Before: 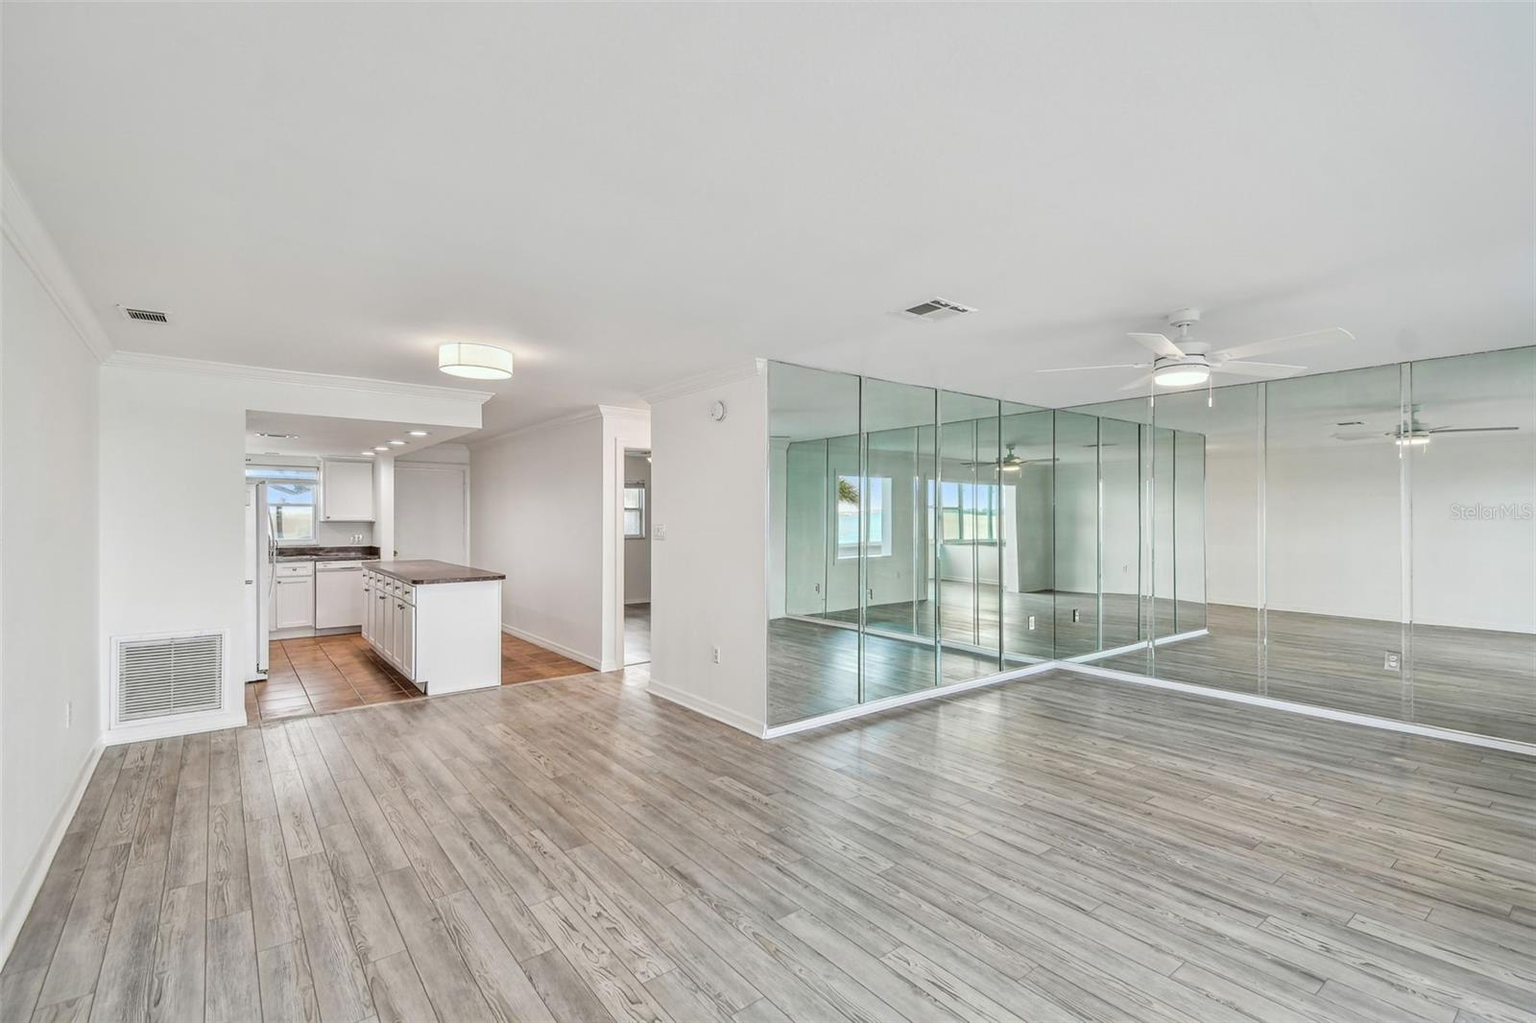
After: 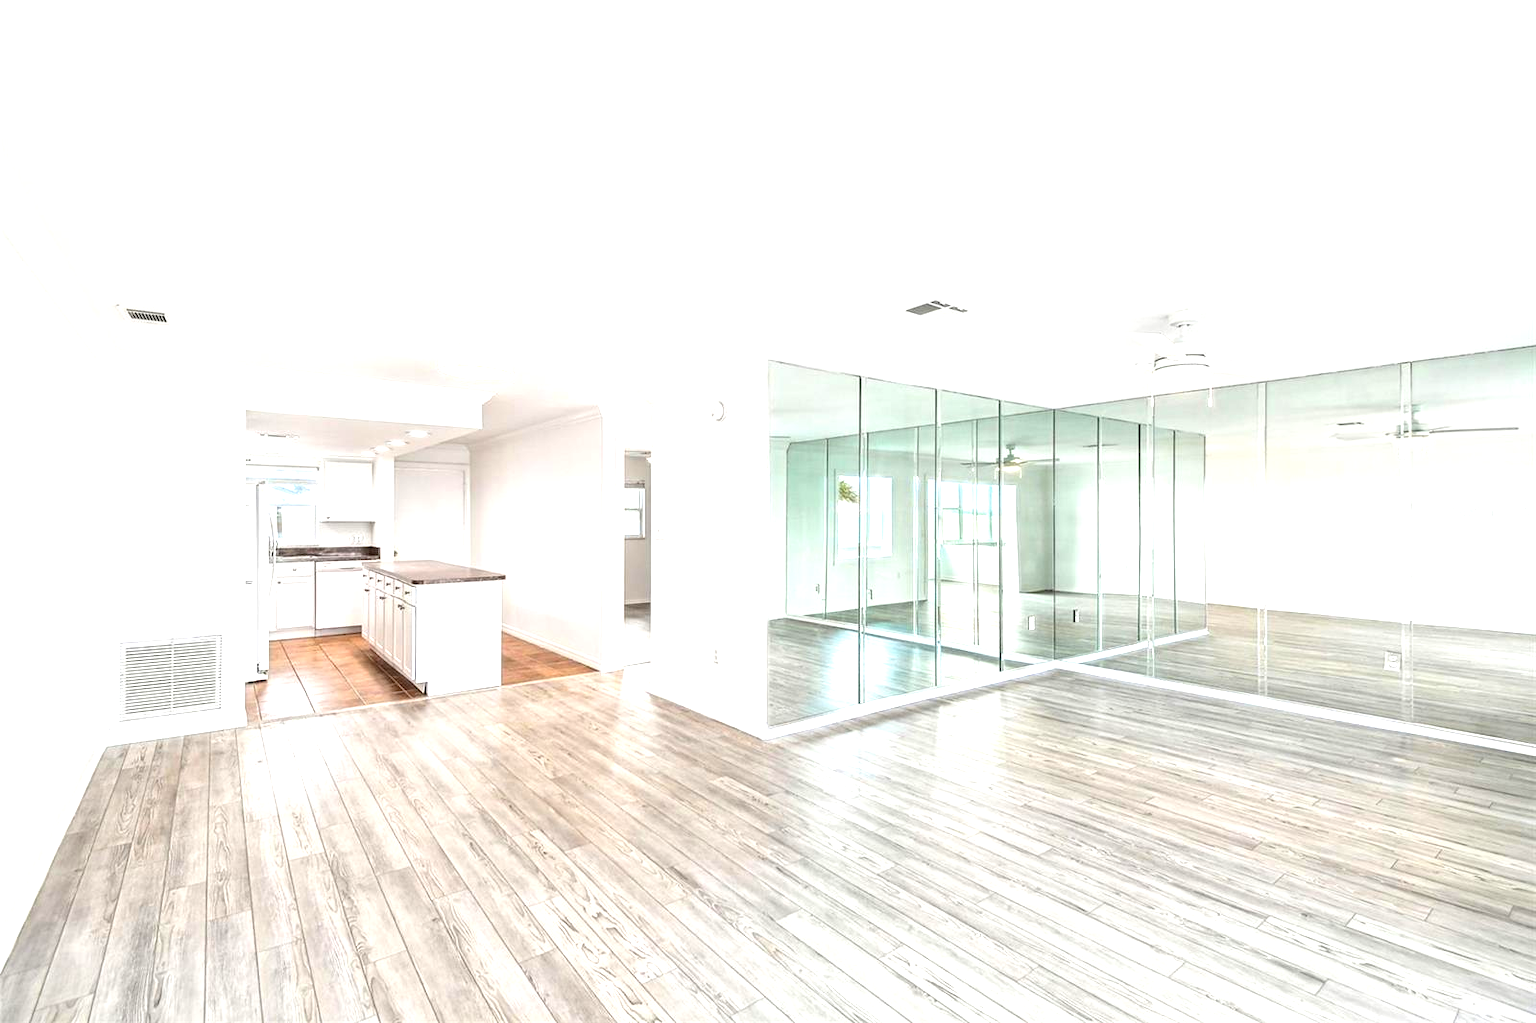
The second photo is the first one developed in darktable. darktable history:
white balance: emerald 1
exposure: black level correction 0, exposure 1.2 EV, compensate exposure bias true, compensate highlight preservation false
